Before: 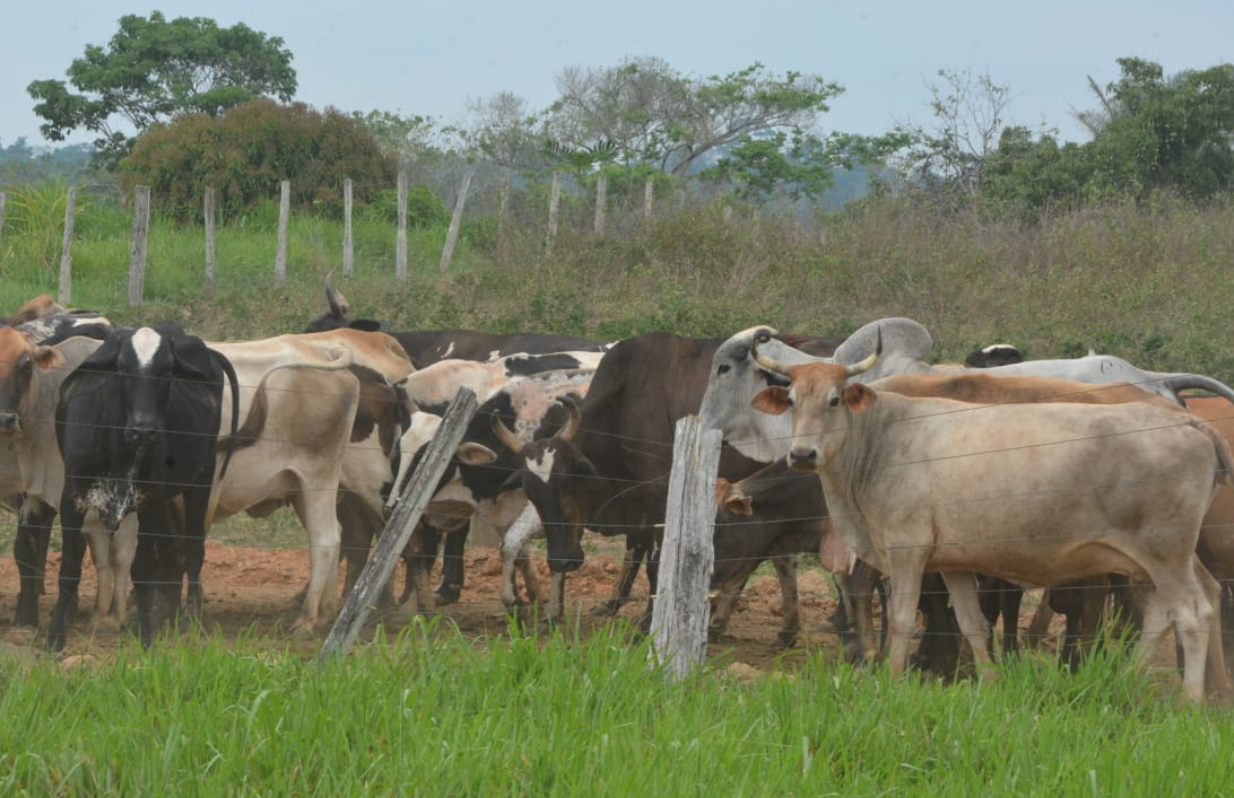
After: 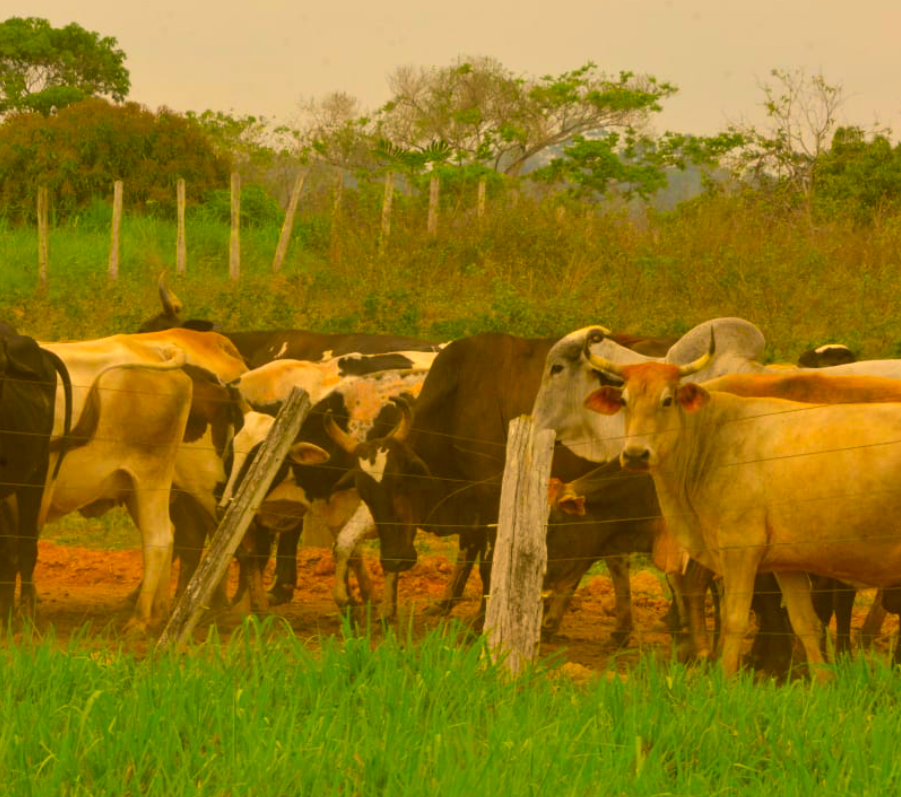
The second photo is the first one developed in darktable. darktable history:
tone equalizer: edges refinement/feathering 500, mask exposure compensation -1.57 EV, preserve details no
crop: left 13.587%, right 13.352%
color correction: highlights a* 10.85, highlights b* 30.17, shadows a* 2.8, shadows b* 17.59, saturation 1.75
